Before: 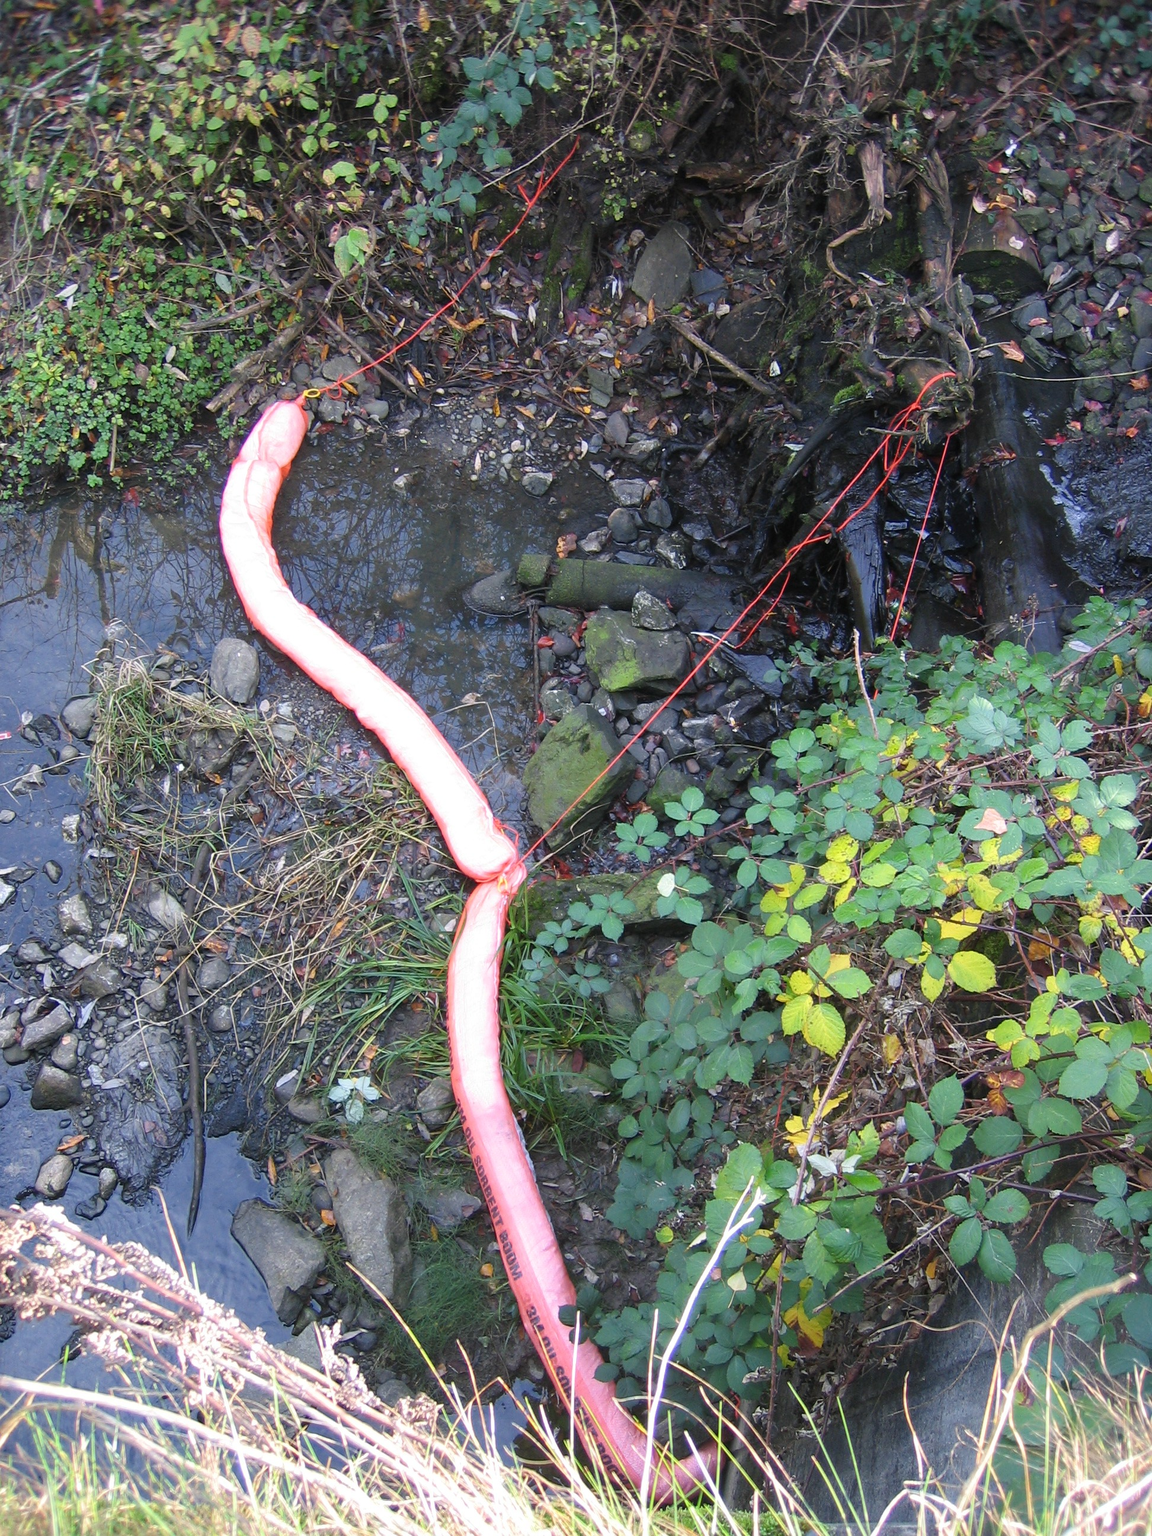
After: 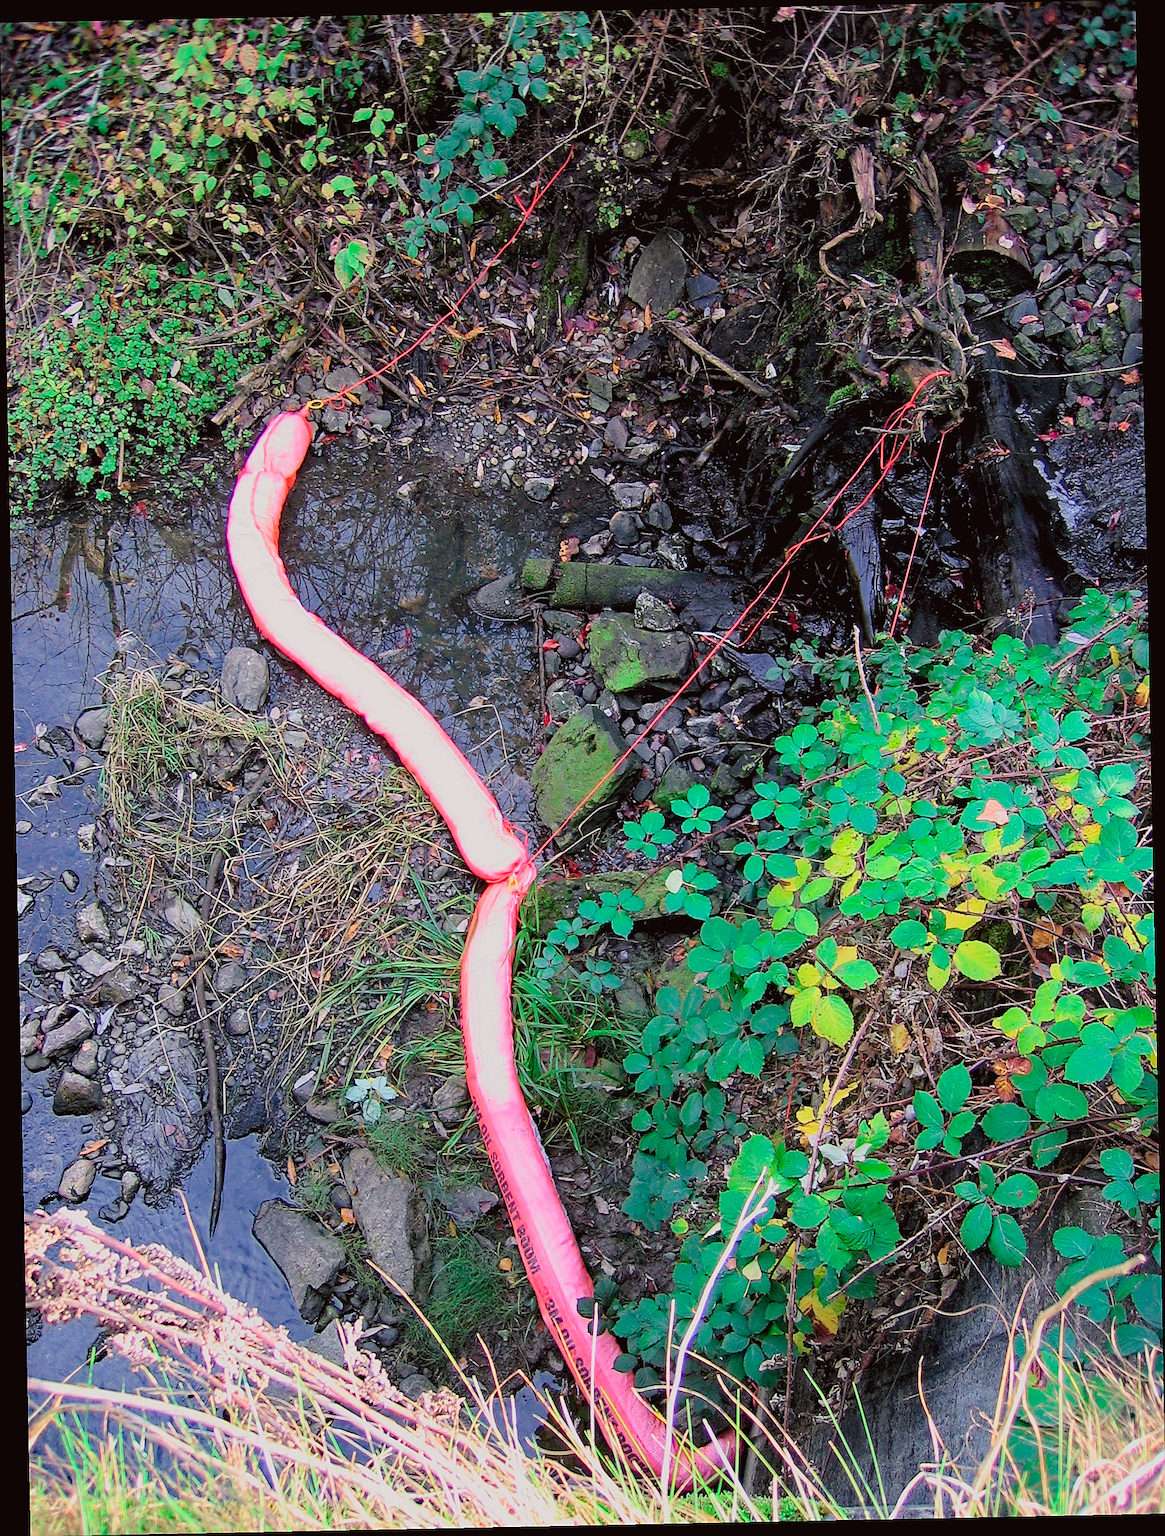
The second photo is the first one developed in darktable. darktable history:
sharpen: radius 1.4, amount 1.25, threshold 0.7
rotate and perspective: rotation -1.17°, automatic cropping off
haze removal: strength 0.5, distance 0.43, compatibility mode true, adaptive false
tone curve: curves: ch0 [(0, 0.019) (0.204, 0.162) (0.491, 0.519) (0.748, 0.765) (1, 0.919)]; ch1 [(0, 0) (0.201, 0.113) (0.372, 0.282) (0.443, 0.434) (0.496, 0.504) (0.566, 0.585) (0.761, 0.803) (1, 1)]; ch2 [(0, 0) (0.434, 0.447) (0.483, 0.487) (0.555, 0.563) (0.697, 0.68) (1, 1)], color space Lab, independent channels, preserve colors none
rgb levels: preserve colors sum RGB, levels [[0.038, 0.433, 0.934], [0, 0.5, 1], [0, 0.5, 1]]
